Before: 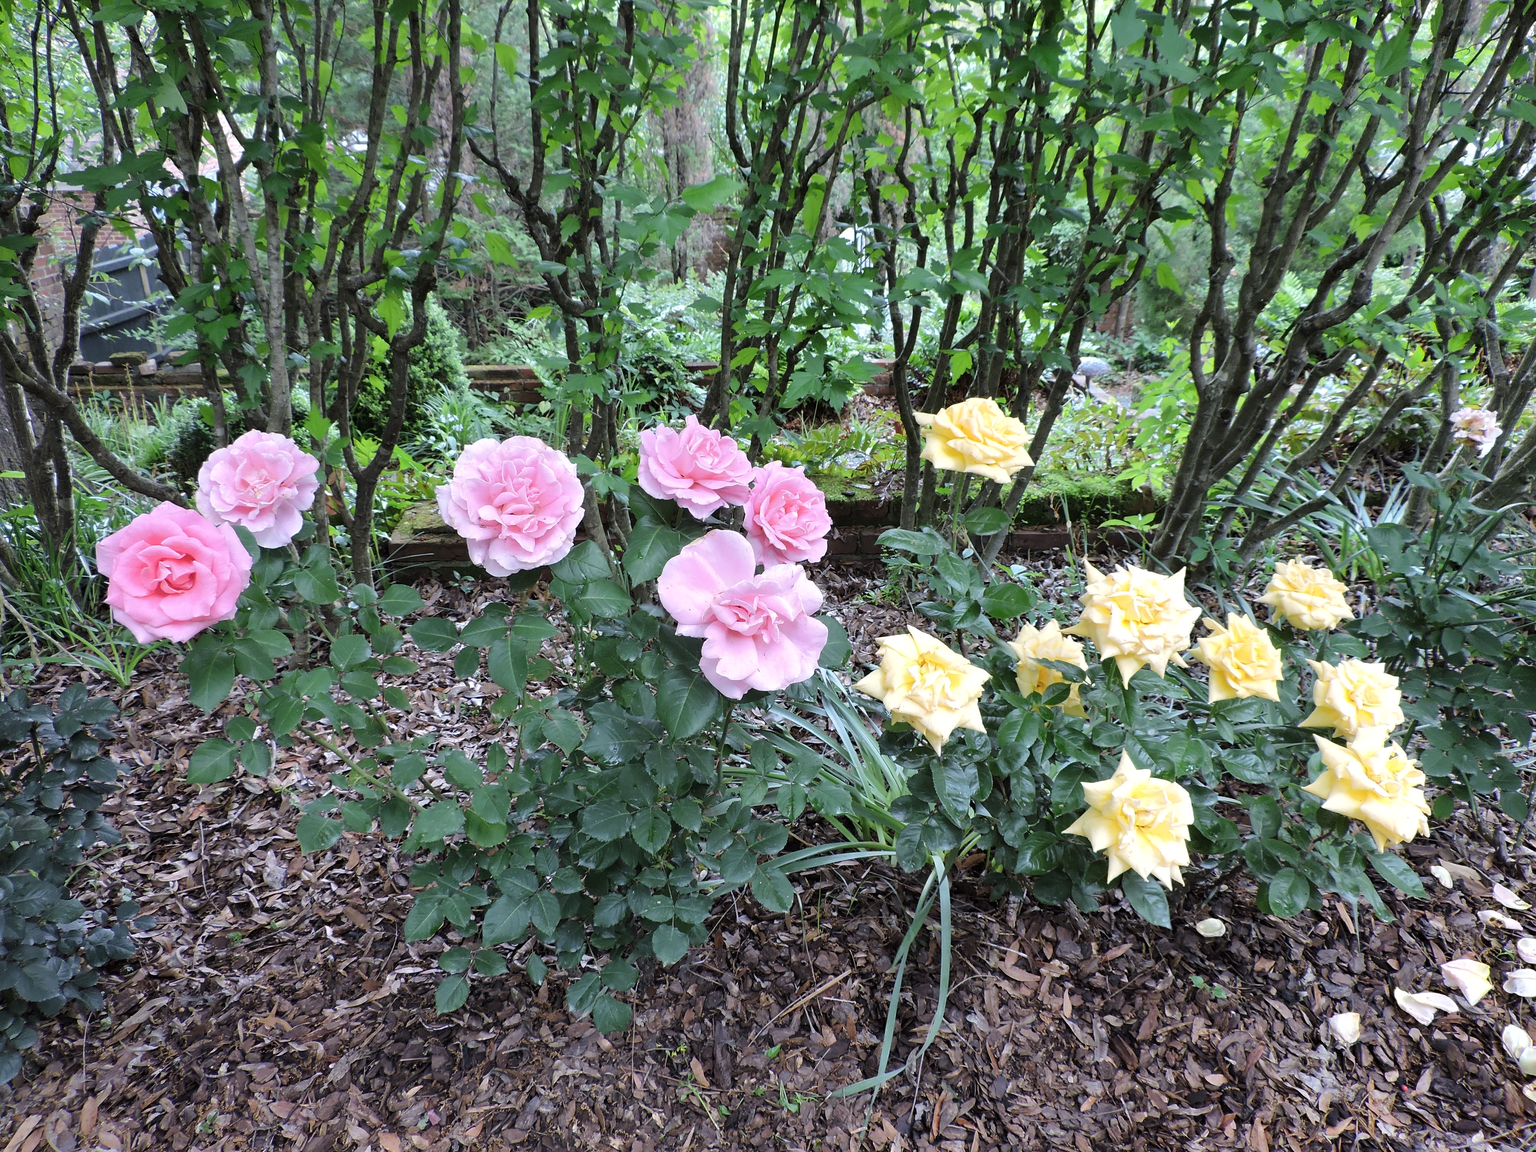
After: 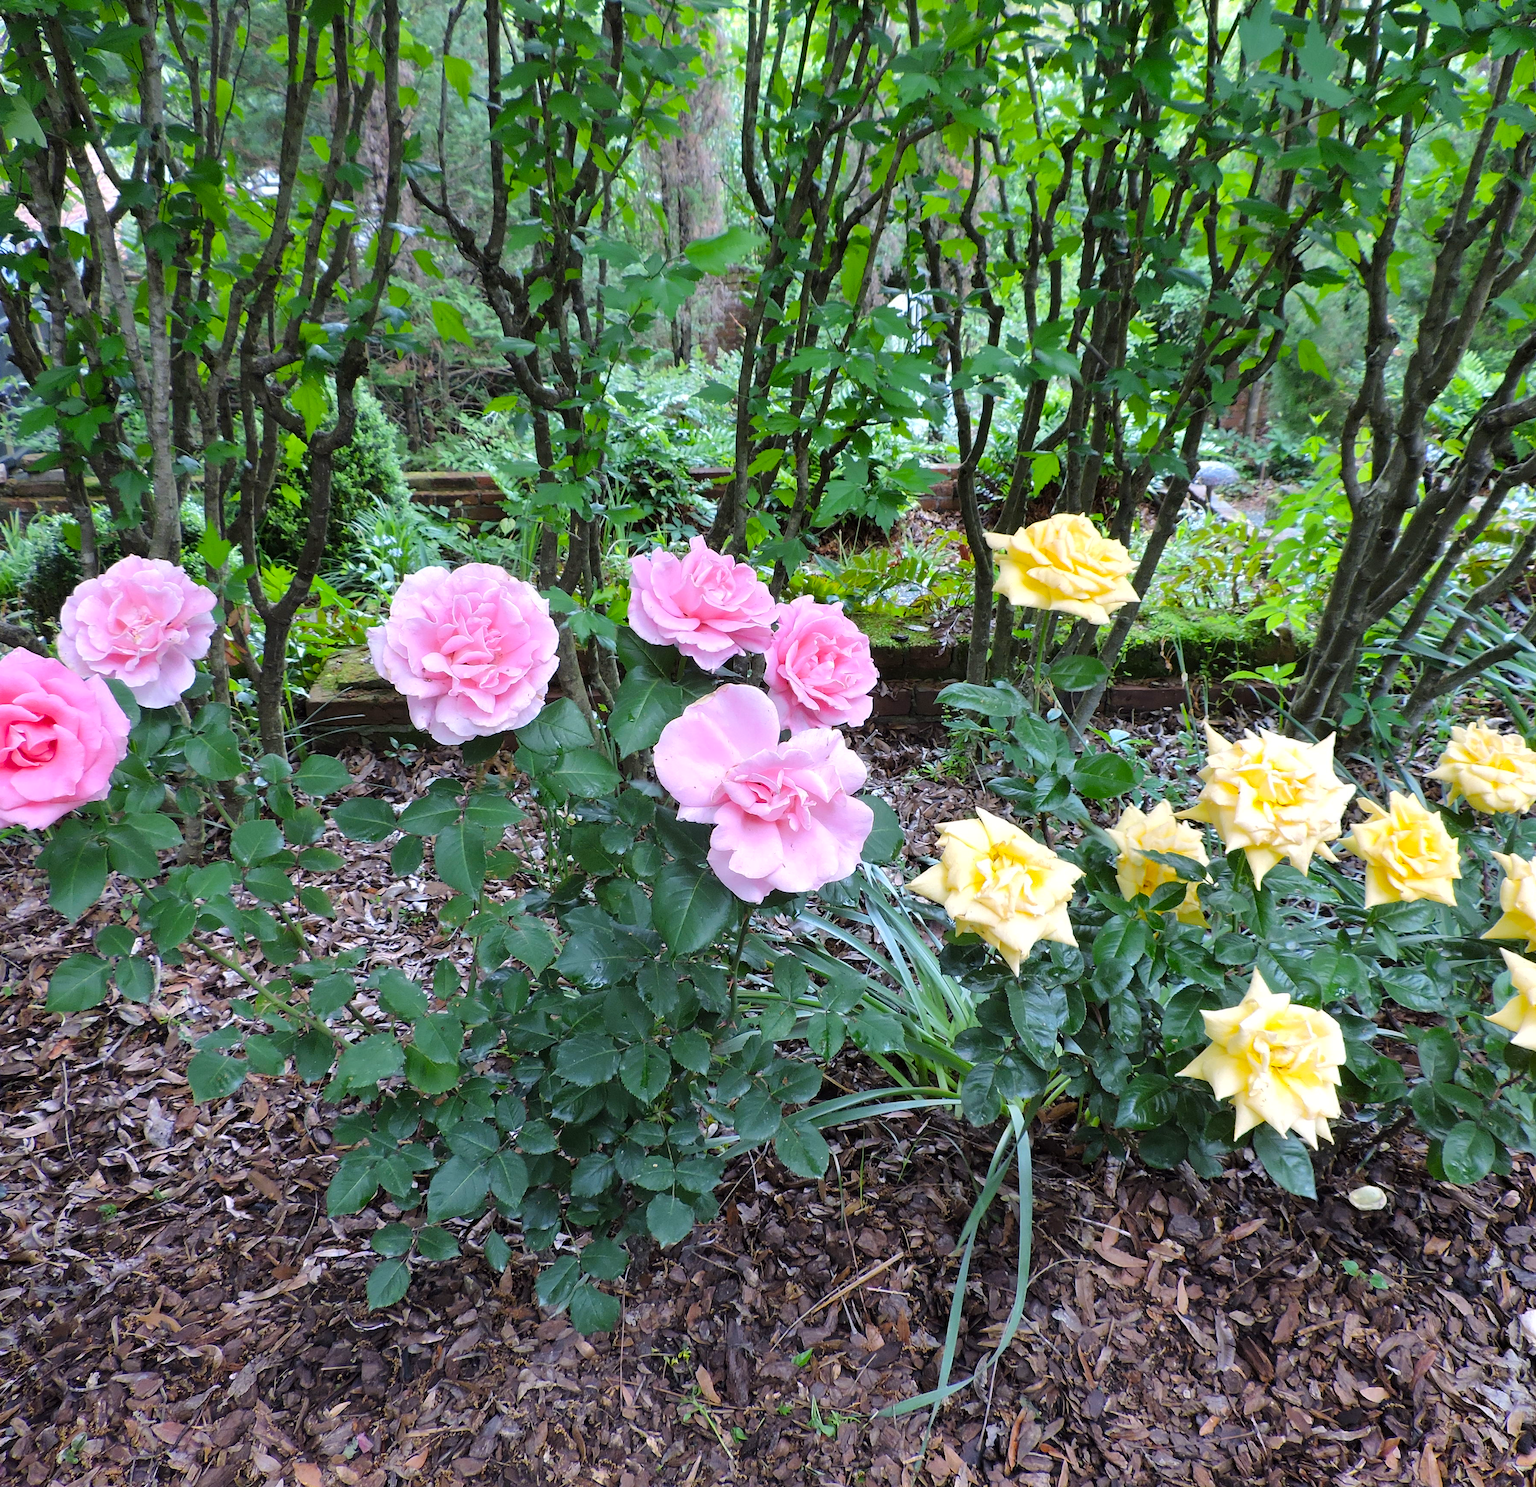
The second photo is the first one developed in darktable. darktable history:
crop: left 9.88%, right 12.664%
color balance rgb: perceptual saturation grading › global saturation 25%, global vibrance 20%
